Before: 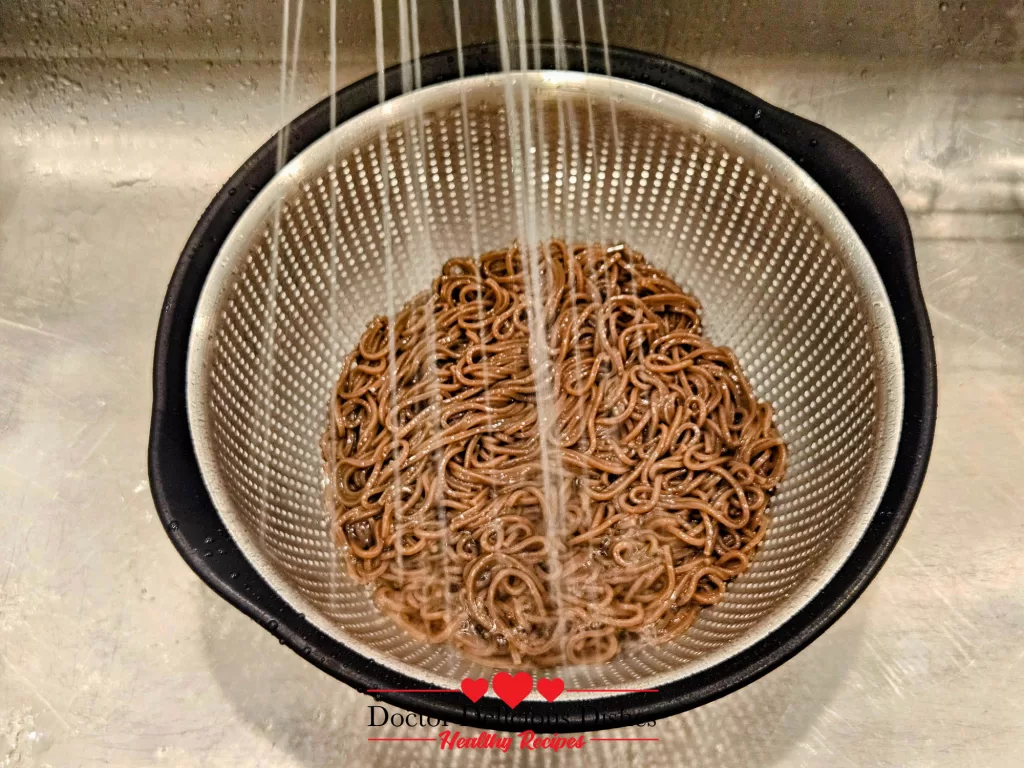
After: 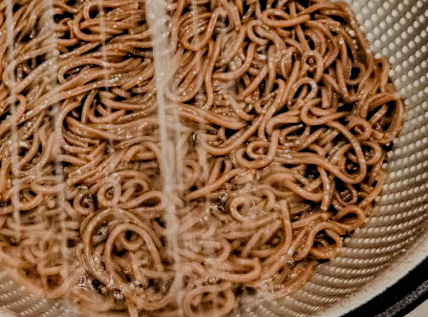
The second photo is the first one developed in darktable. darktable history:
local contrast: on, module defaults
filmic rgb: black relative exposure -6.19 EV, white relative exposure 6.97 EV, threshold 5.98 EV, hardness 2.24, enable highlight reconstruction true
crop: left 37.483%, top 44.971%, right 20.635%, bottom 13.646%
